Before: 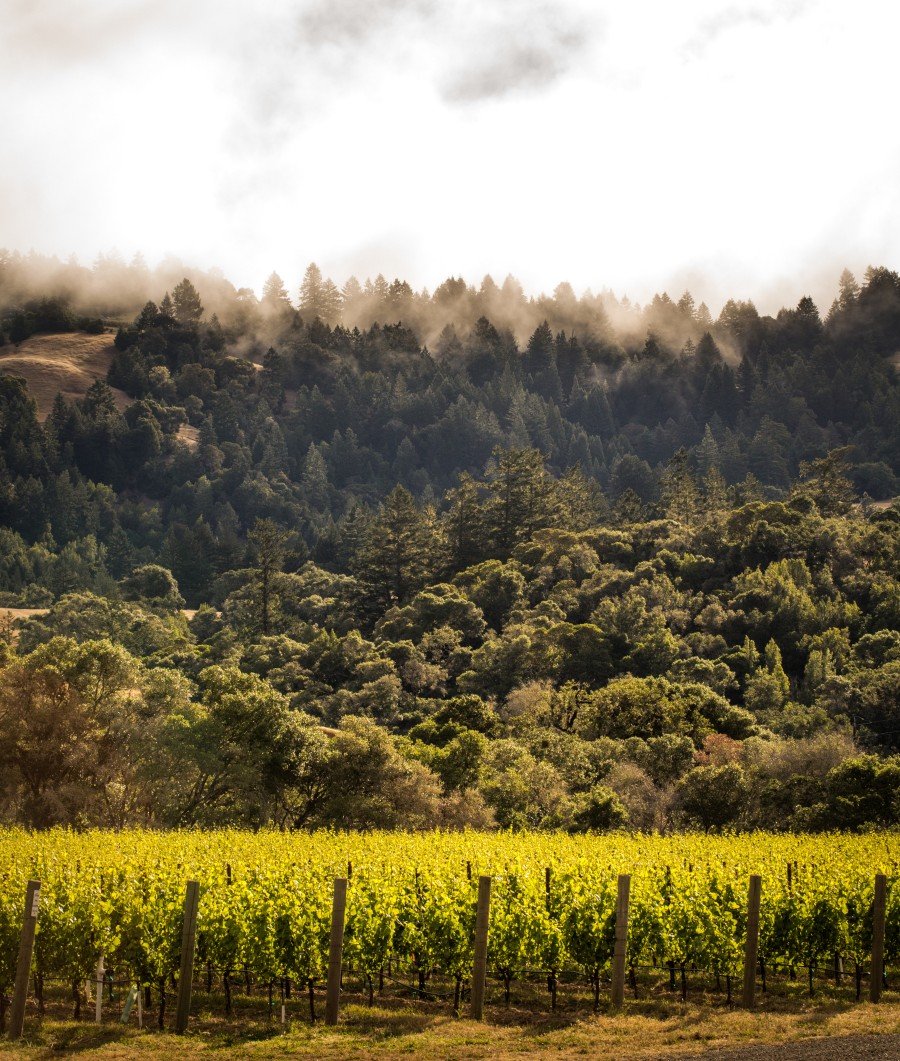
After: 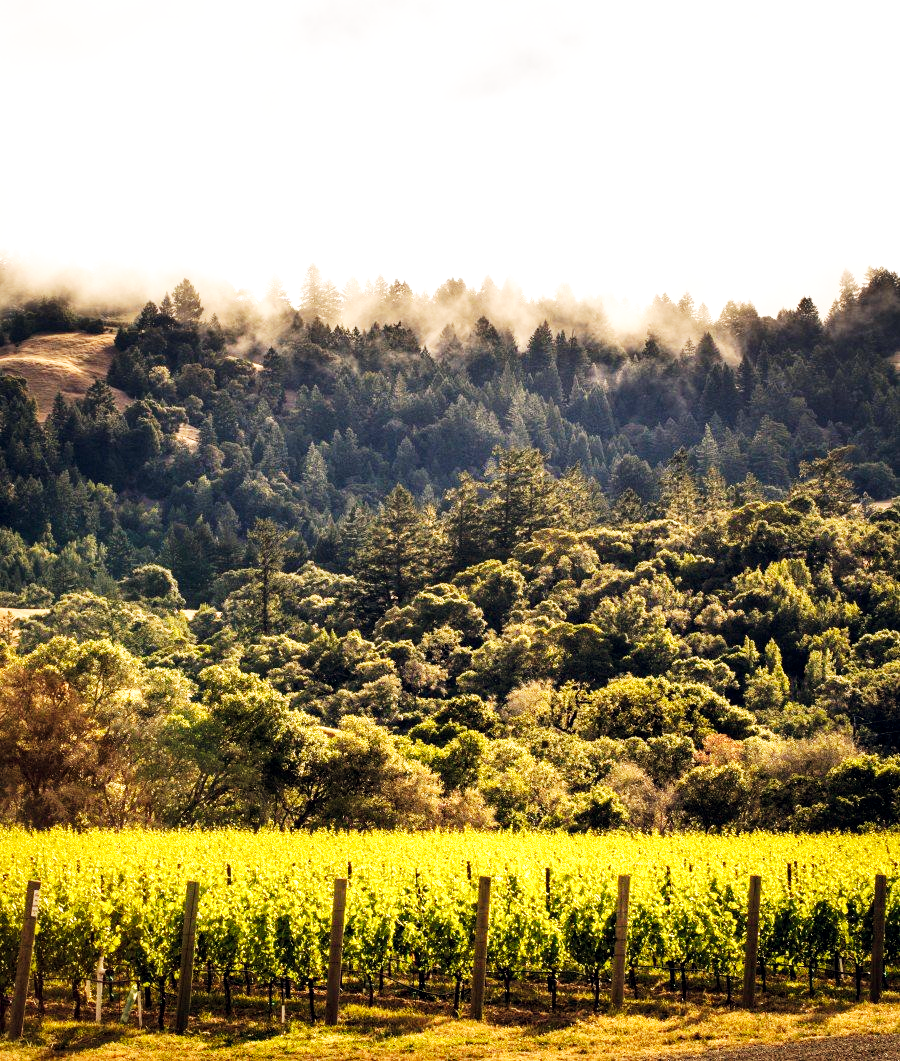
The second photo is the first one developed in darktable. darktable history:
local contrast: highlights 100%, shadows 100%, detail 120%, midtone range 0.2
color balance rgb: shadows lift › hue 87.51°, highlights gain › chroma 1.62%, highlights gain › hue 55.1°, global offset › chroma 0.06%, global offset › hue 253.66°, linear chroma grading › global chroma 0.5%
base curve "c1-sony": curves: ch0 [(0, 0) (0.007, 0.004) (0.027, 0.03) (0.046, 0.07) (0.207, 0.54) (0.442, 0.872) (0.673, 0.972) (1, 1)], preserve colors none
